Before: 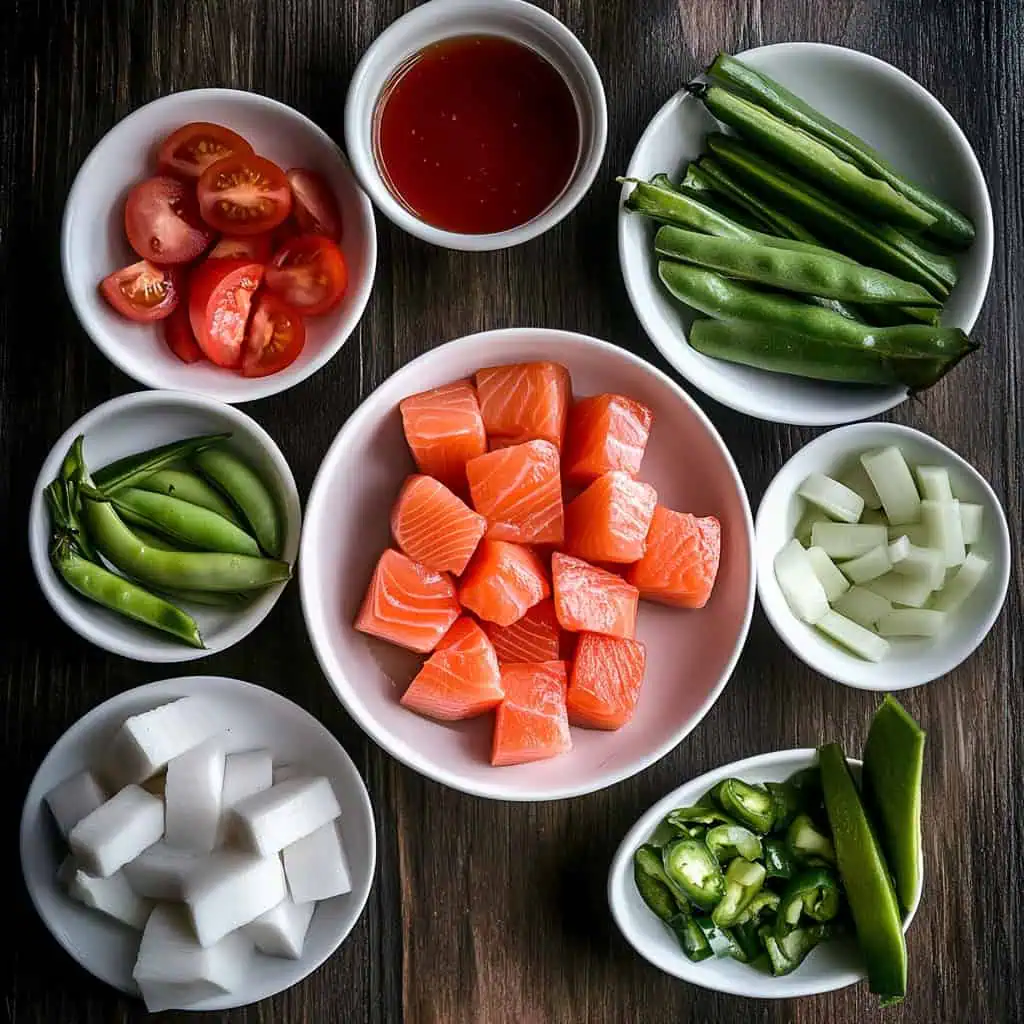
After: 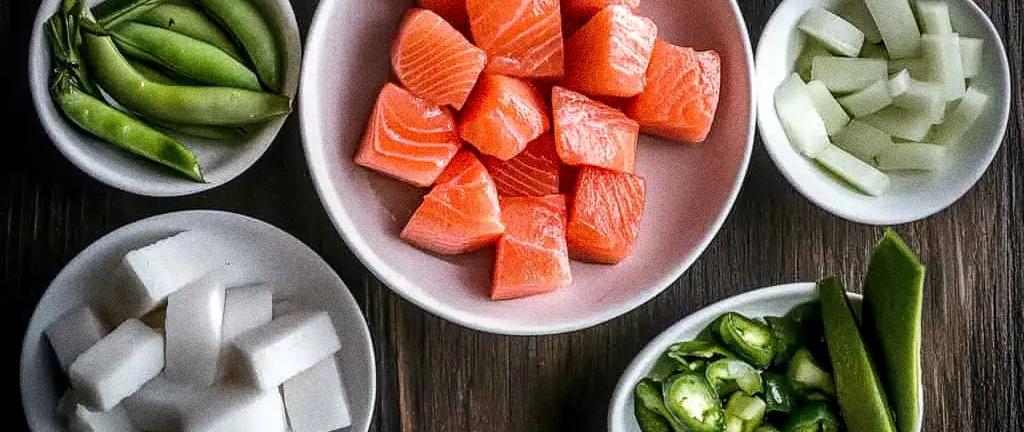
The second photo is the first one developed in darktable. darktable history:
vignetting: fall-off radius 100%, width/height ratio 1.337
local contrast: on, module defaults
crop: top 45.551%, bottom 12.262%
grain: coarseness 0.09 ISO, strength 40%
